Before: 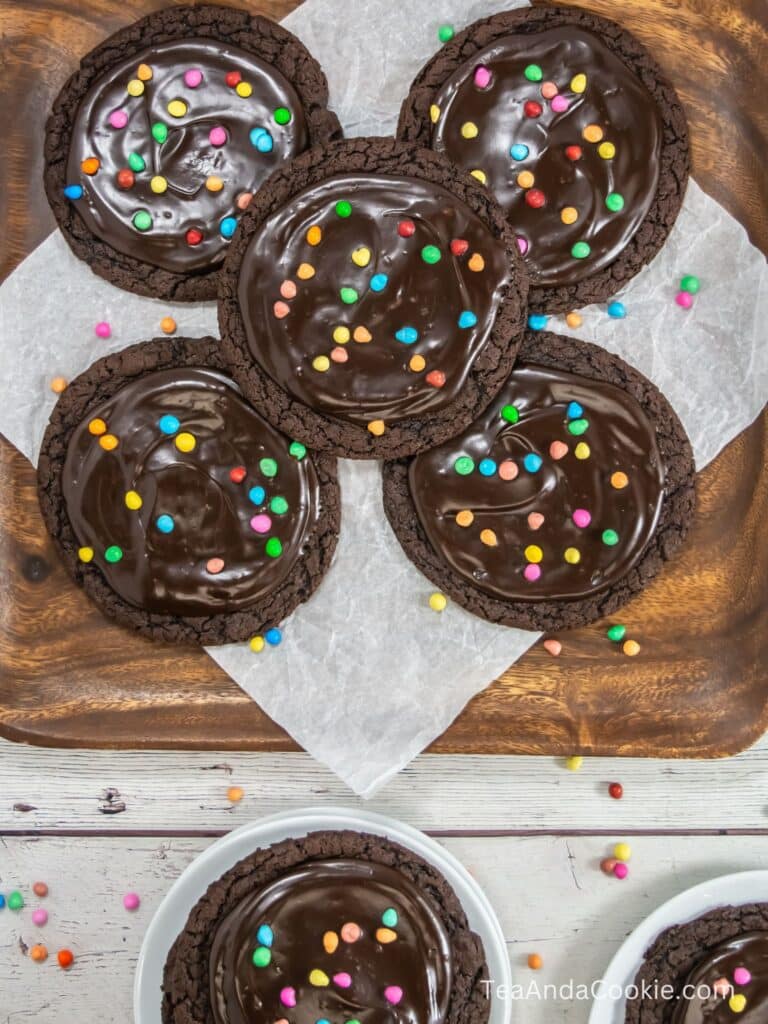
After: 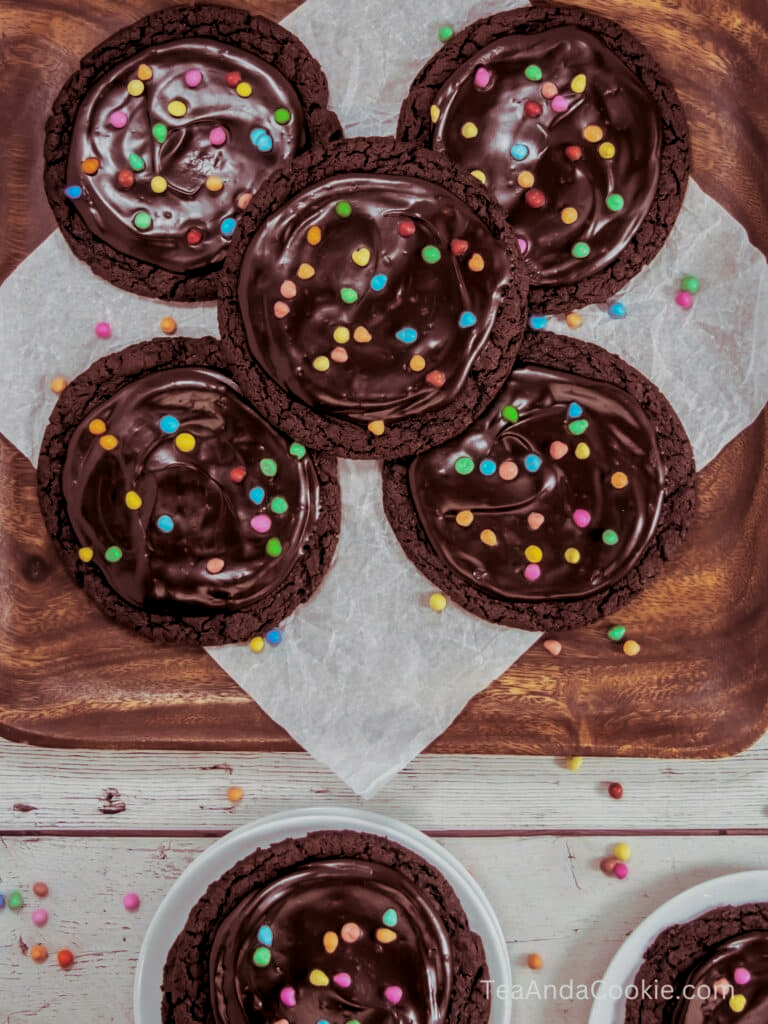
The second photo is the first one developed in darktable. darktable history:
split-toning: on, module defaults
exposure: black level correction 0.011, exposure -0.478 EV, compensate highlight preservation false
